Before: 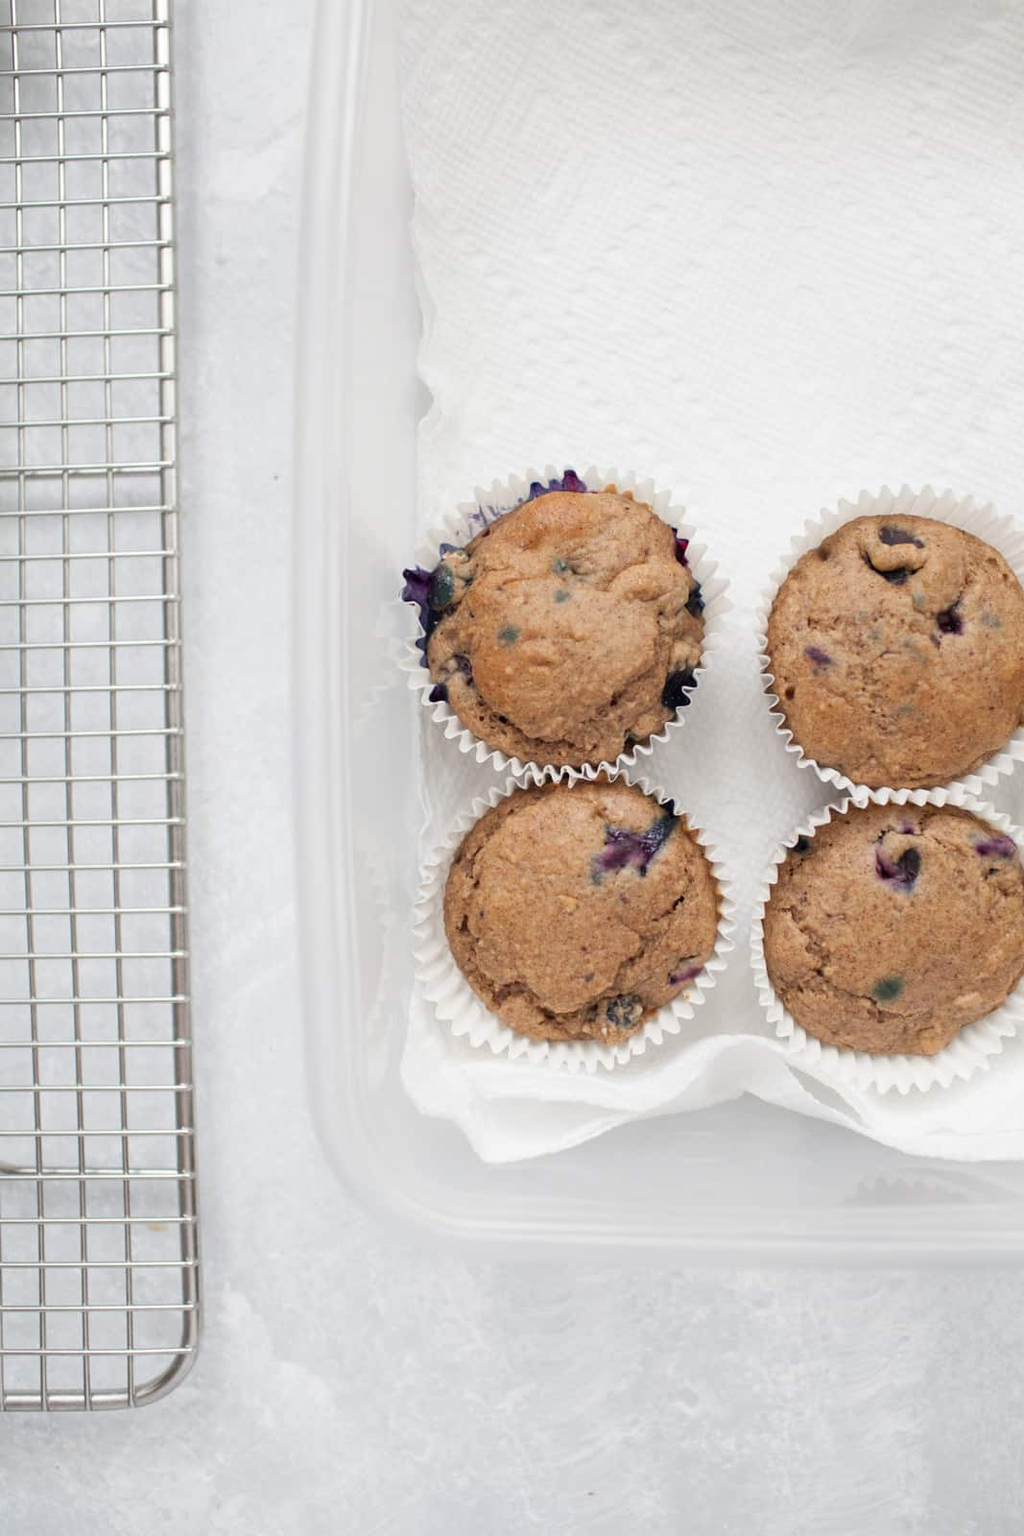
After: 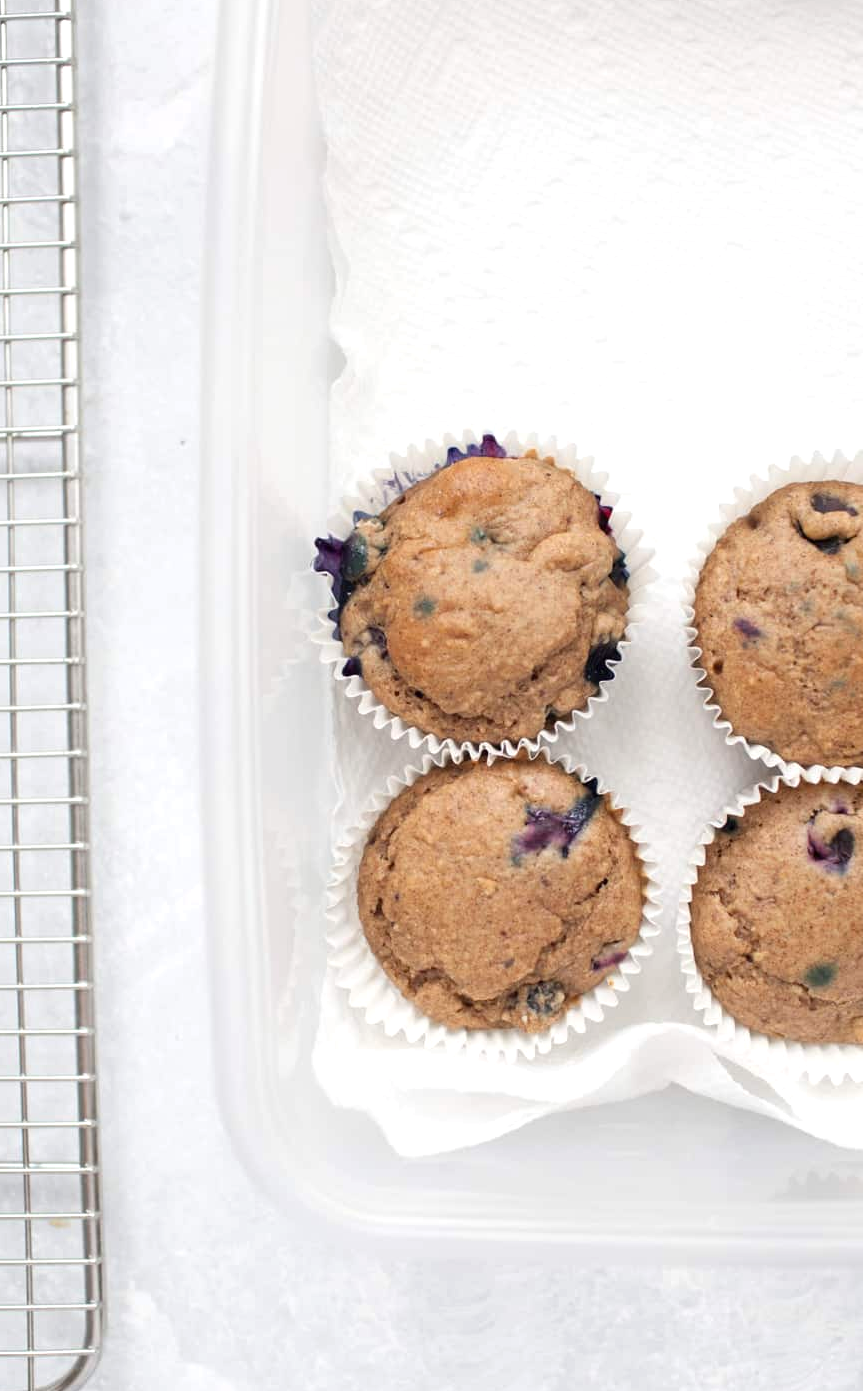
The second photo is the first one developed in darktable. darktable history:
crop: left 9.929%, top 3.475%, right 9.188%, bottom 9.529%
exposure: exposure 0.29 EV, compensate highlight preservation false
